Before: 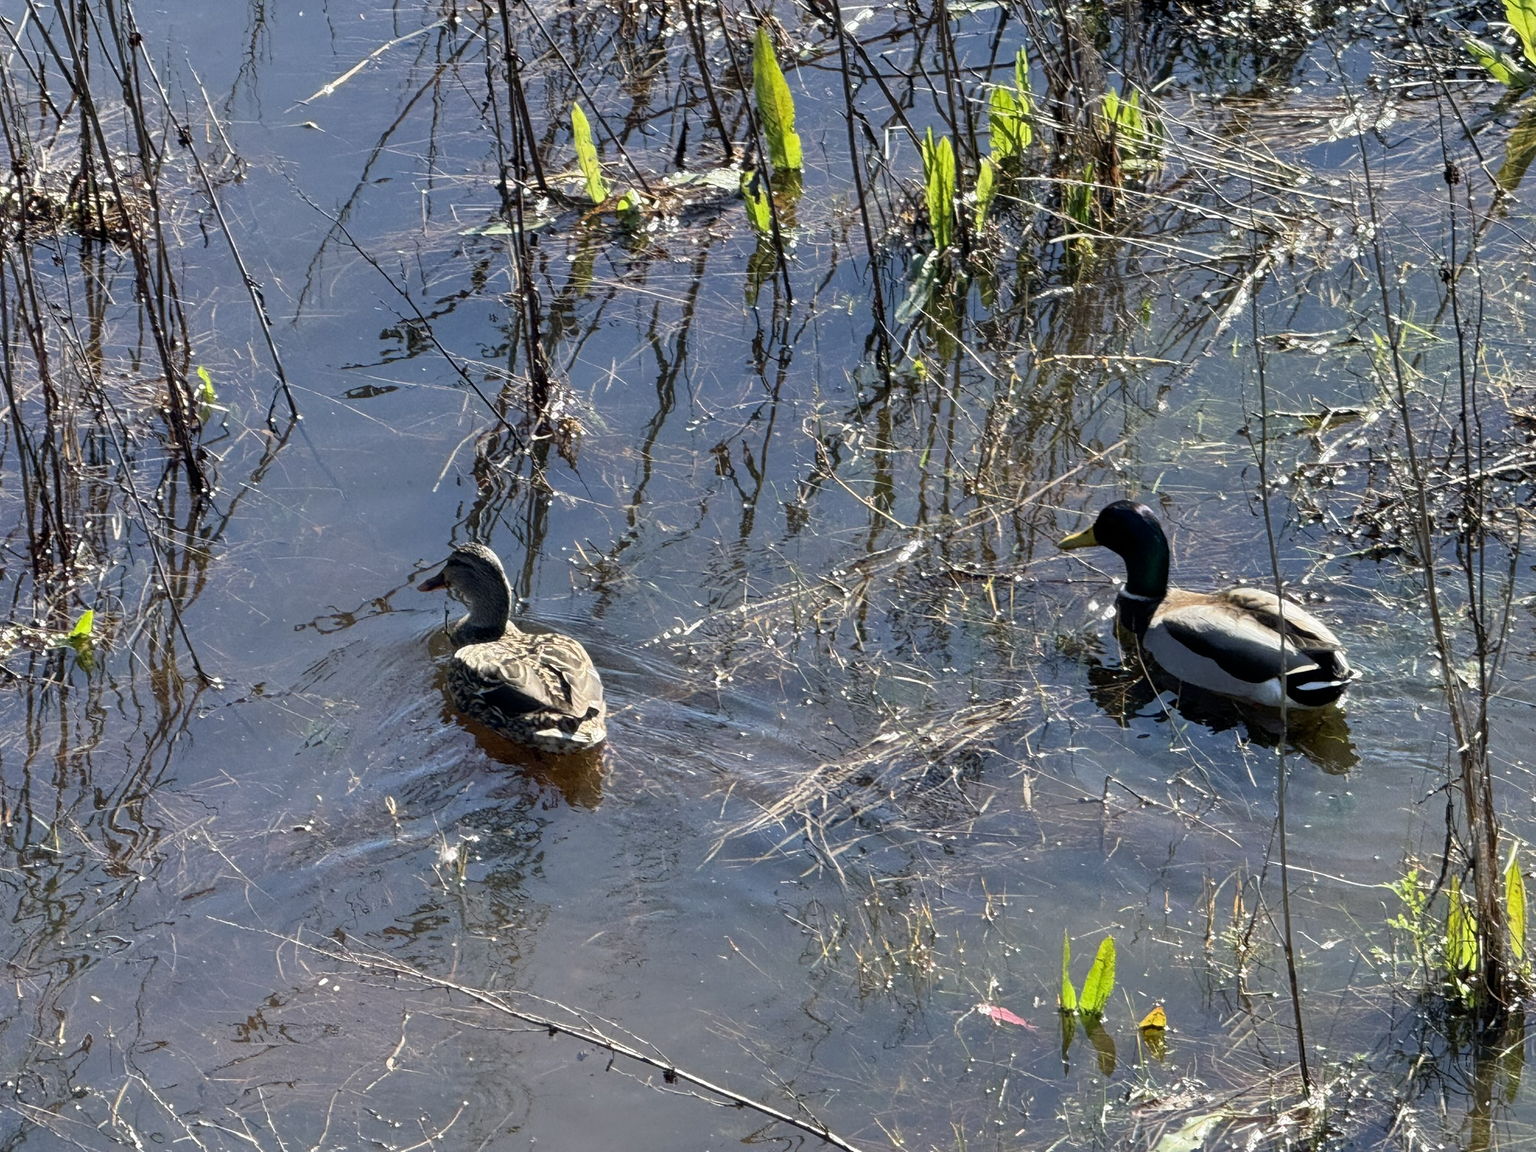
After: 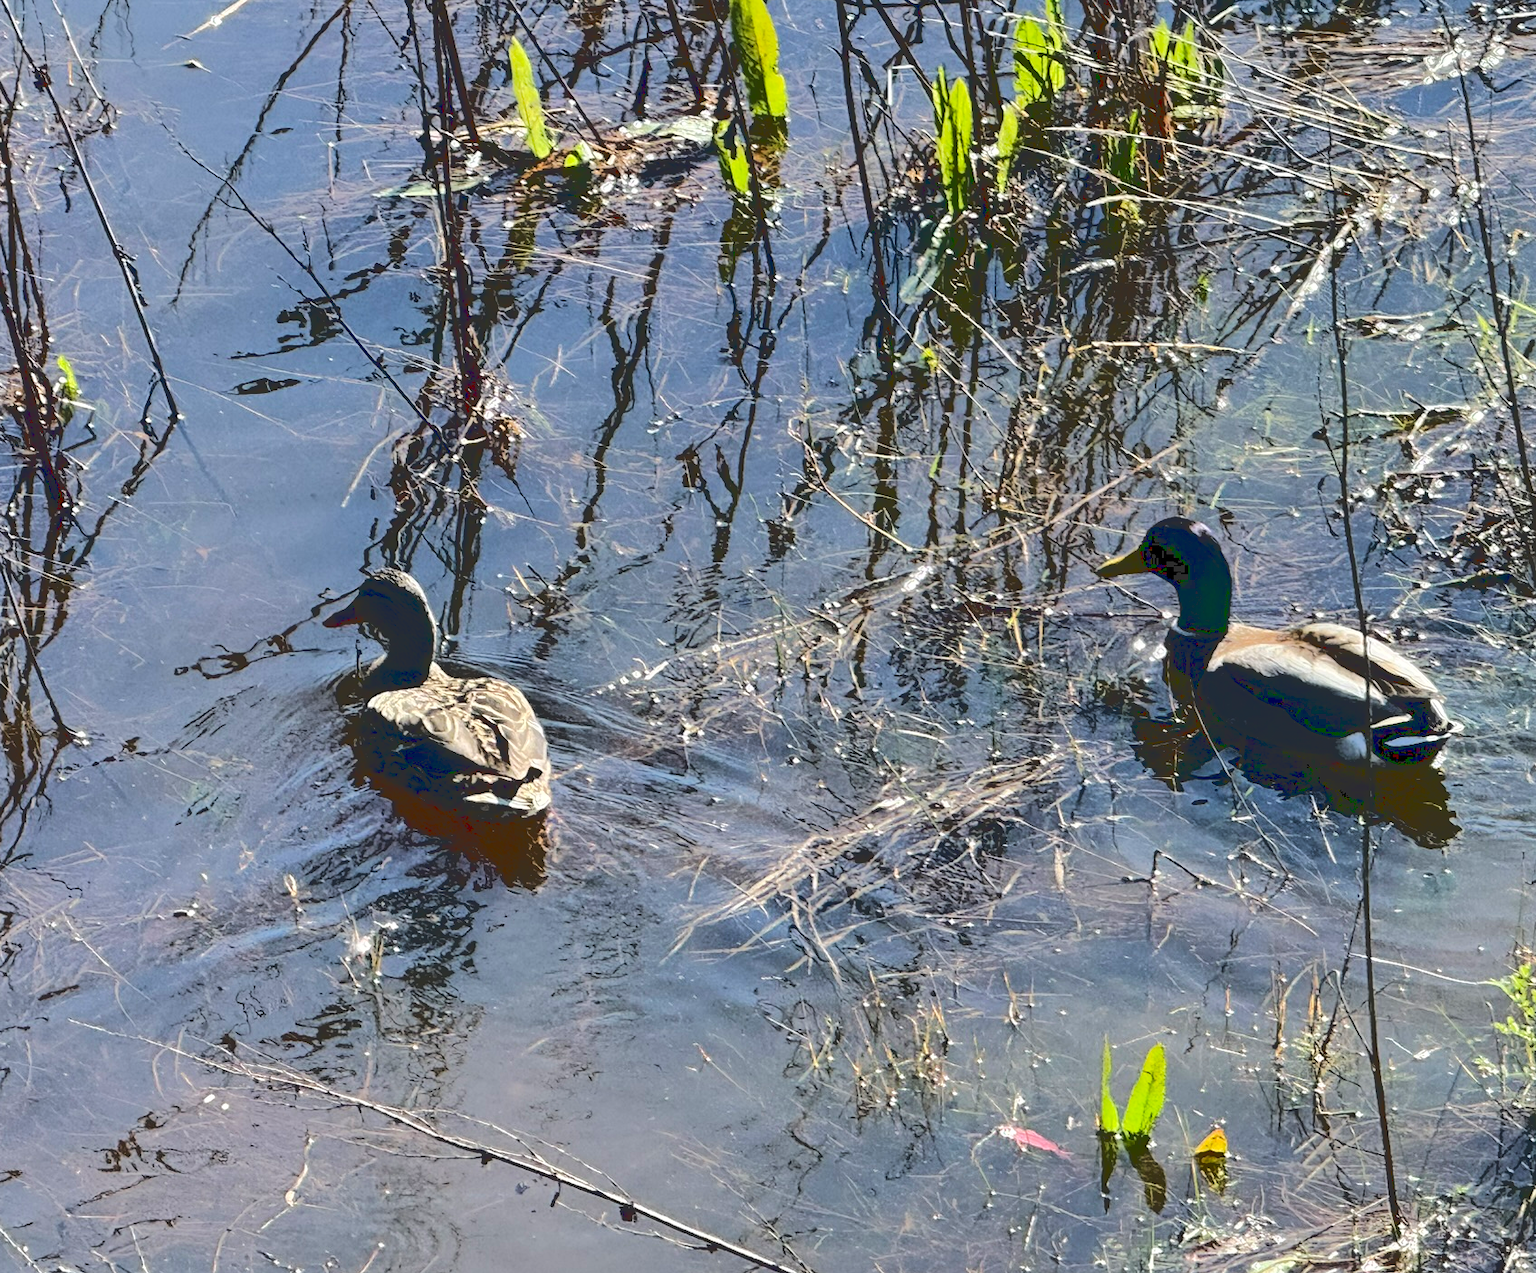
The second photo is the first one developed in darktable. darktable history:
crop: left 9.807%, top 6.259%, right 7.334%, bottom 2.177%
base curve: curves: ch0 [(0.065, 0.026) (0.236, 0.358) (0.53, 0.546) (0.777, 0.841) (0.924, 0.992)], preserve colors average RGB
